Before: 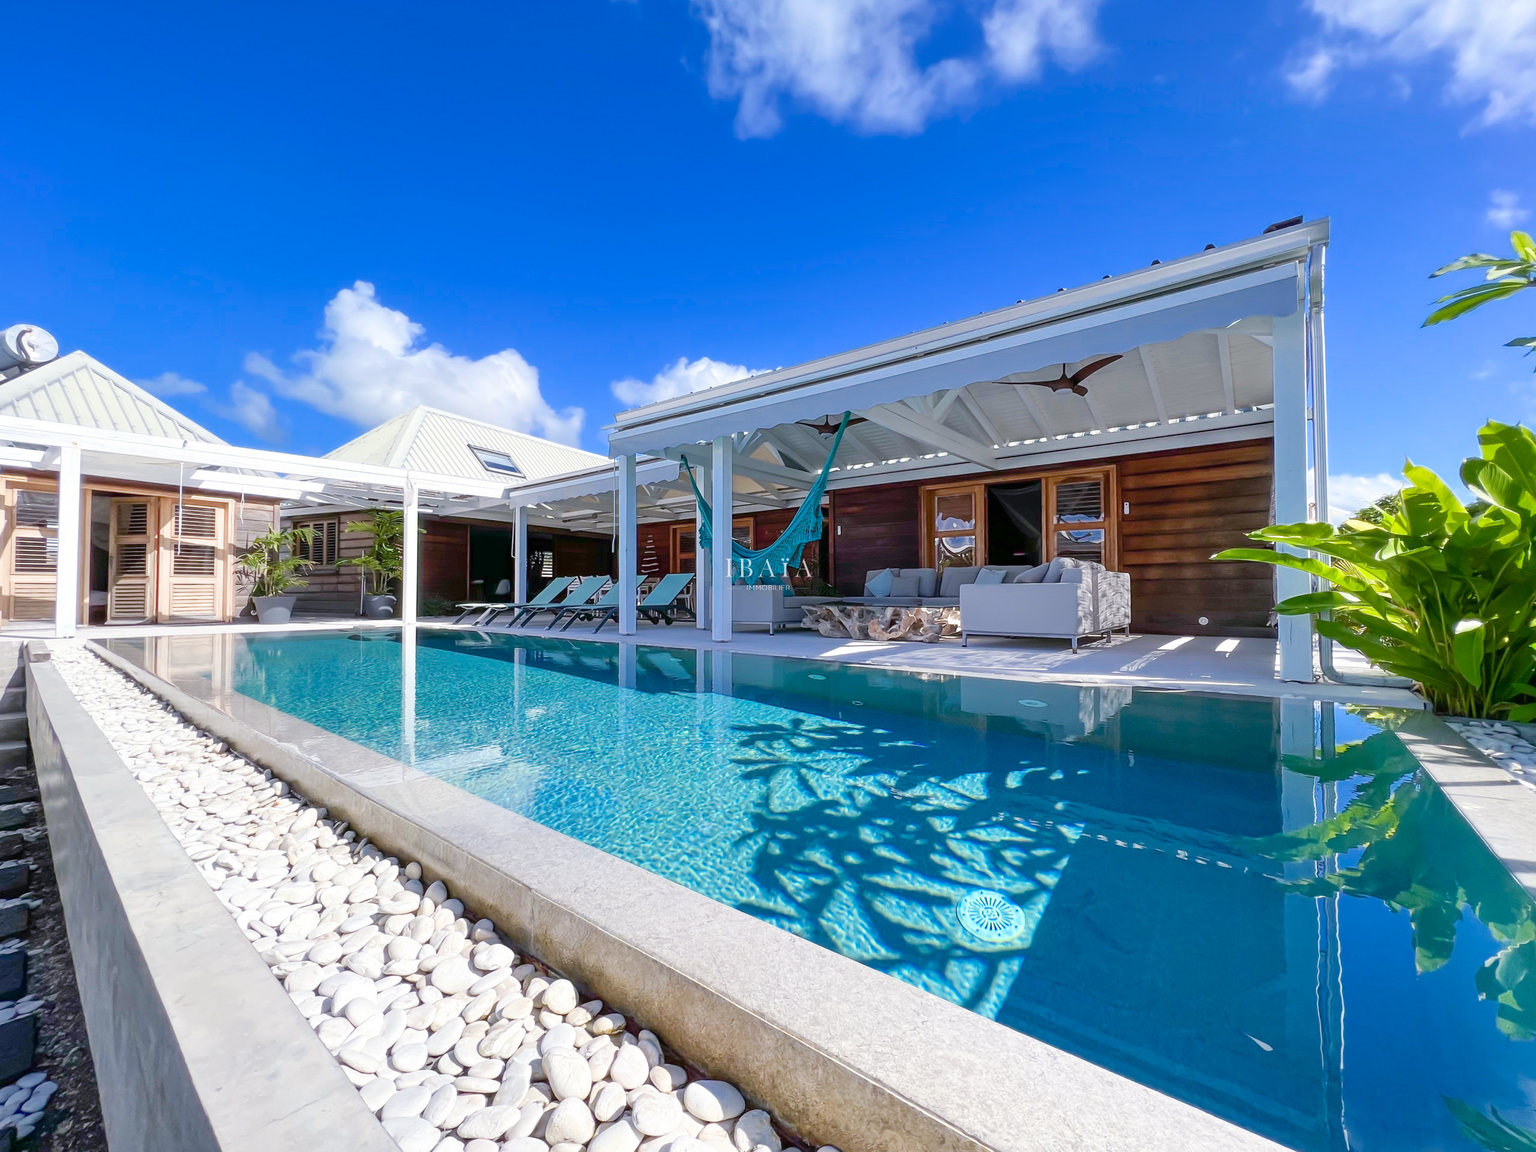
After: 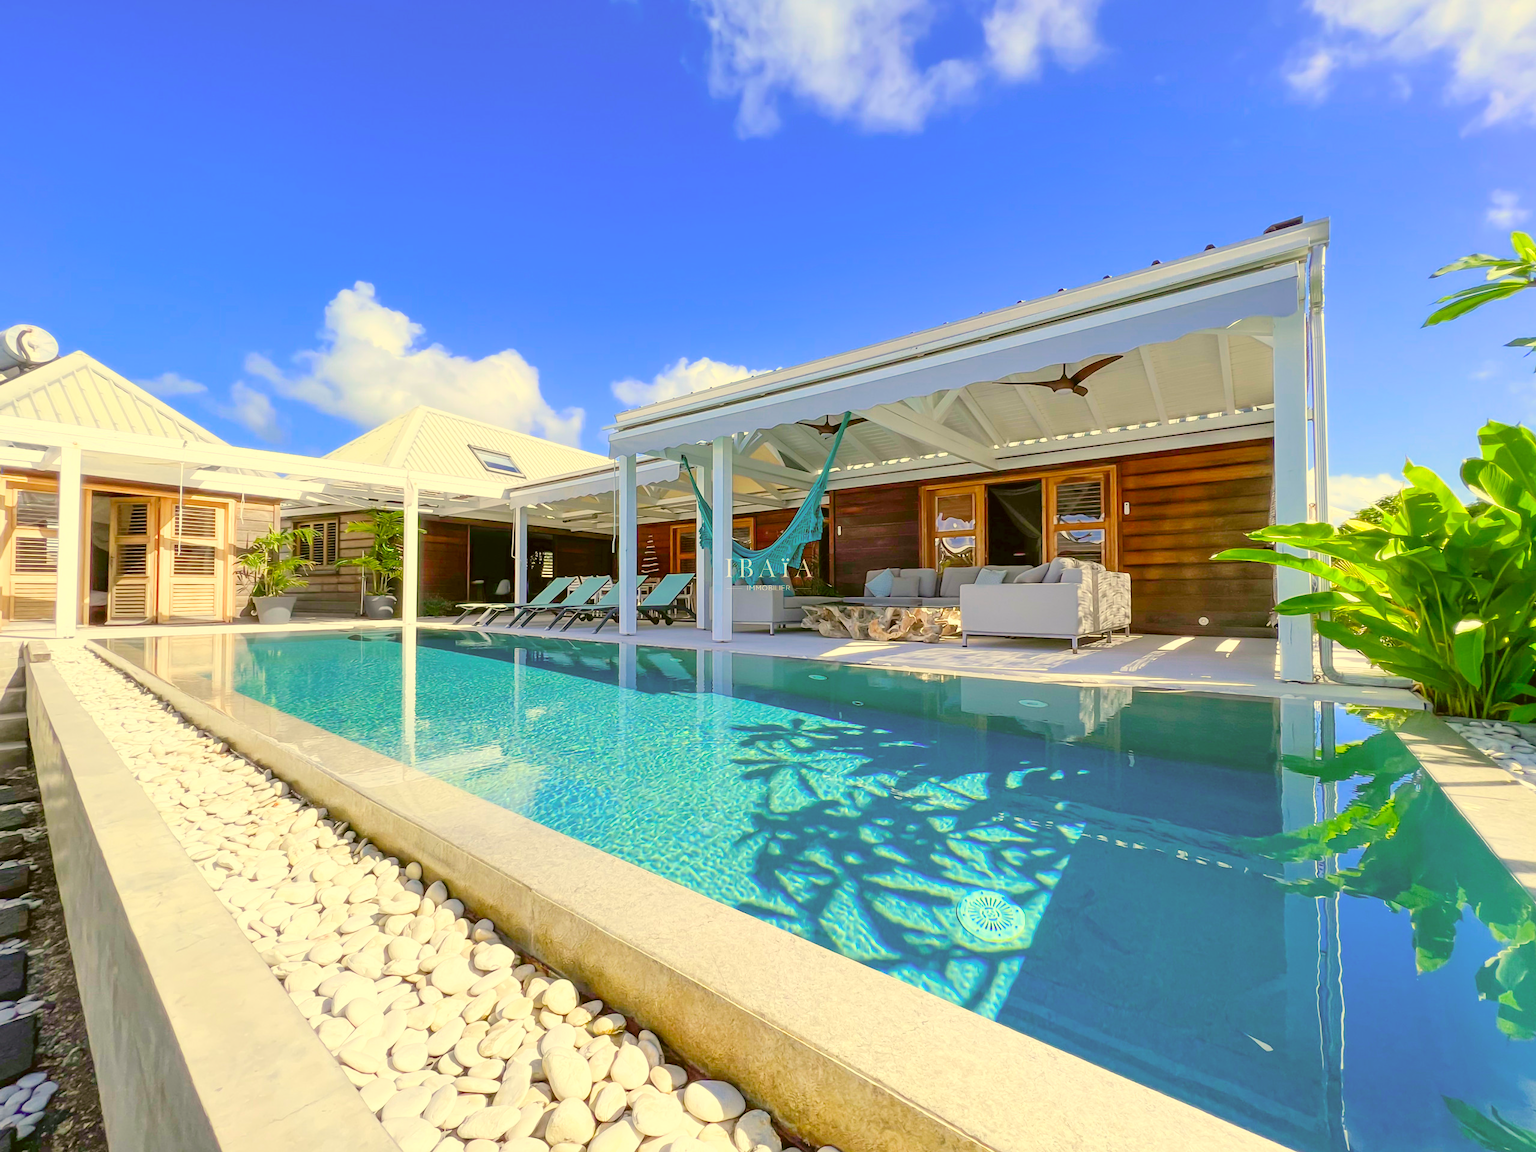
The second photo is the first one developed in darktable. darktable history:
color correction: highlights a* 0.09, highlights b* 29, shadows a* -0.234, shadows b* 21.37
contrast brightness saturation: contrast 0.07, brightness 0.173, saturation 0.405
